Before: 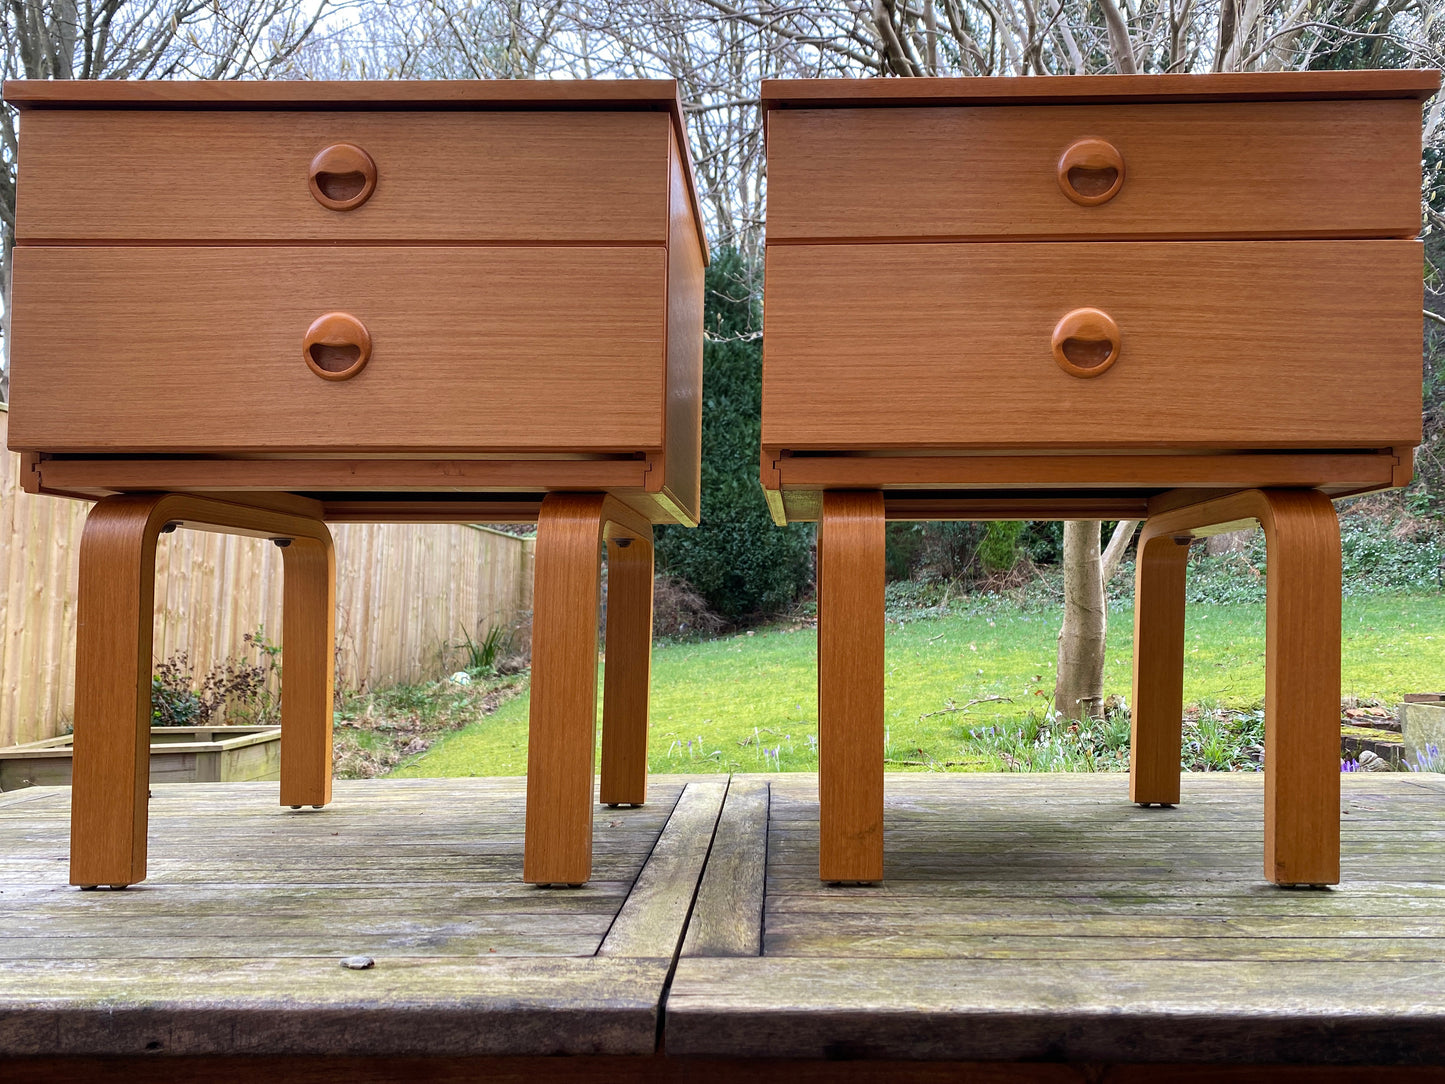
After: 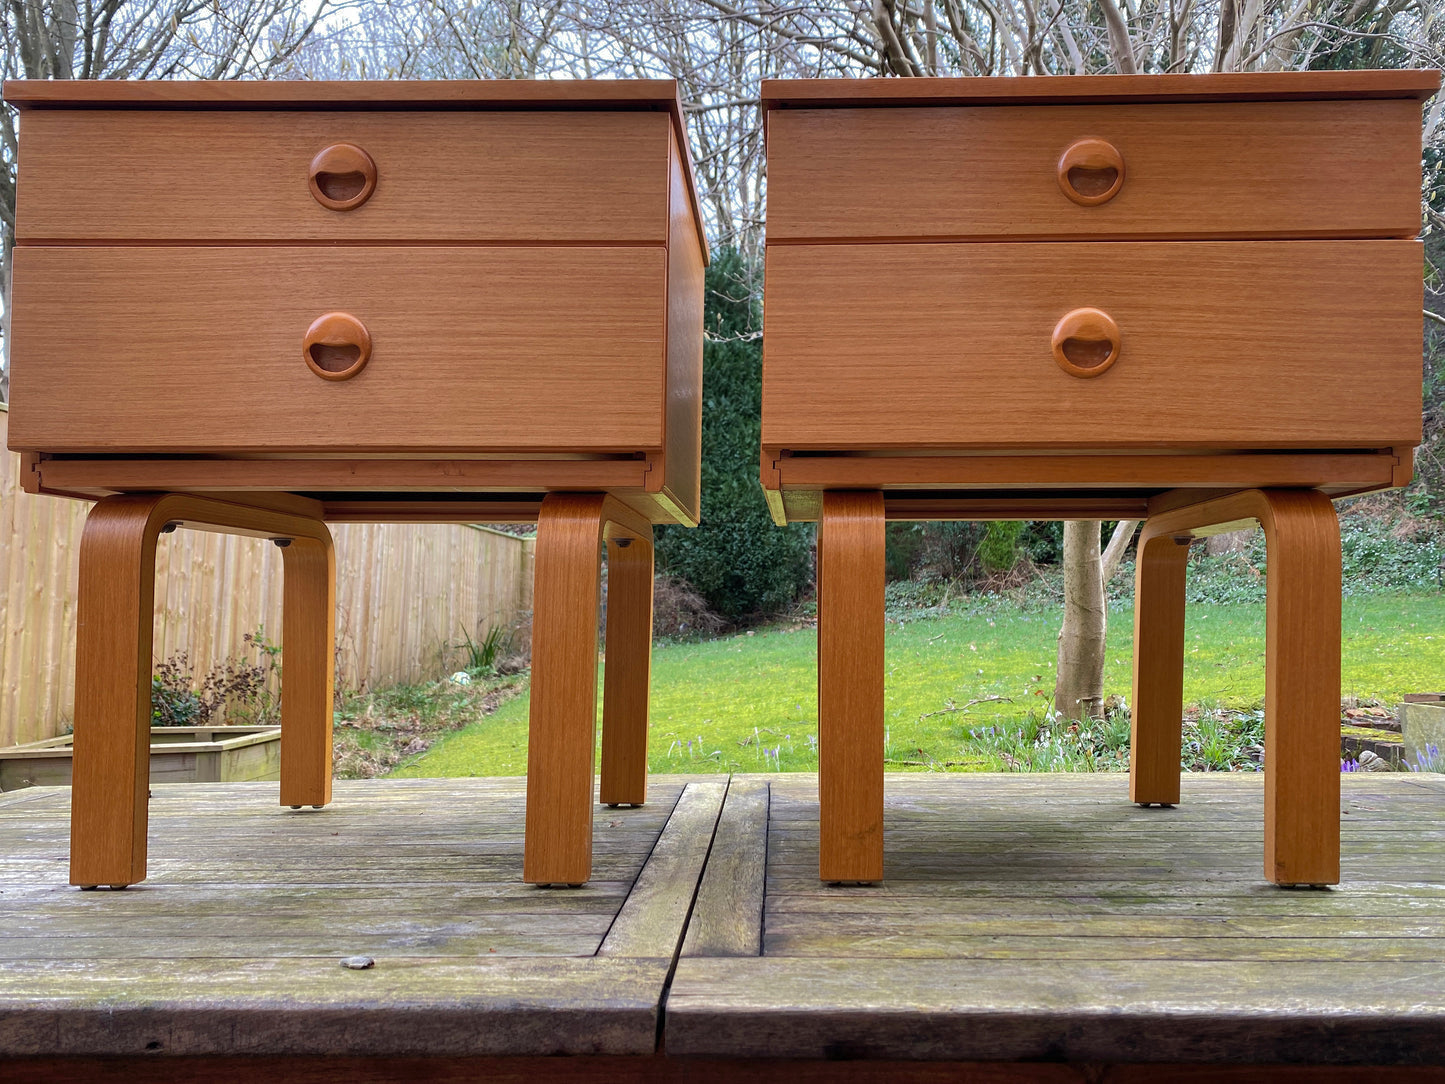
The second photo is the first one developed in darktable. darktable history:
shadows and highlights: shadows 39.51, highlights -60.09
